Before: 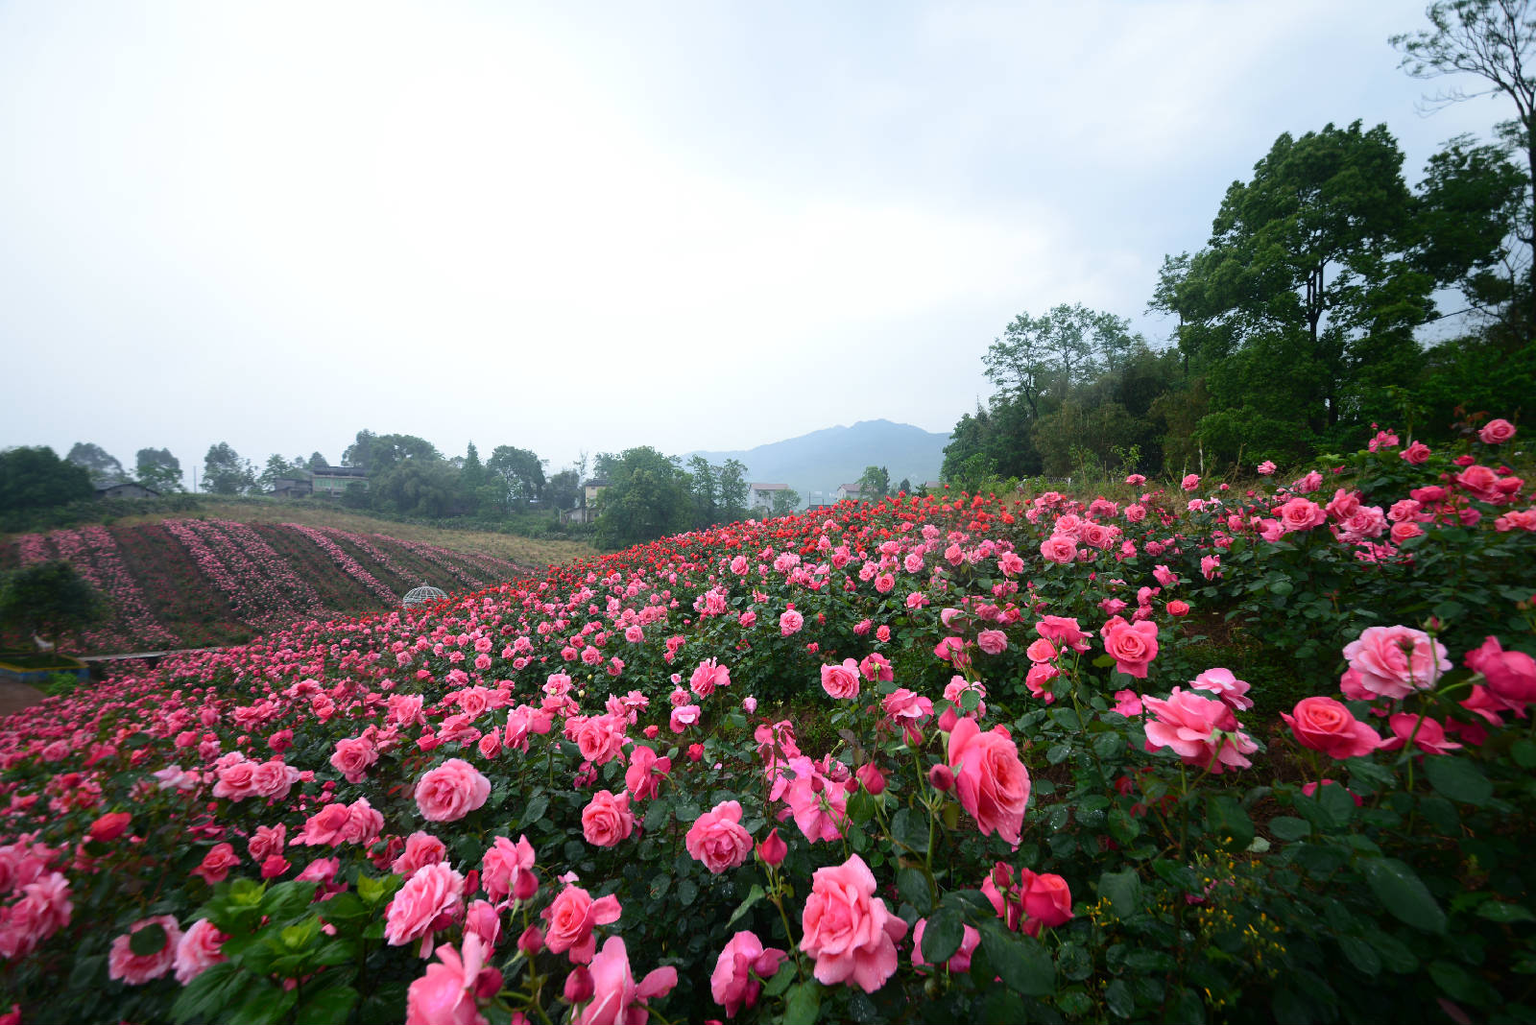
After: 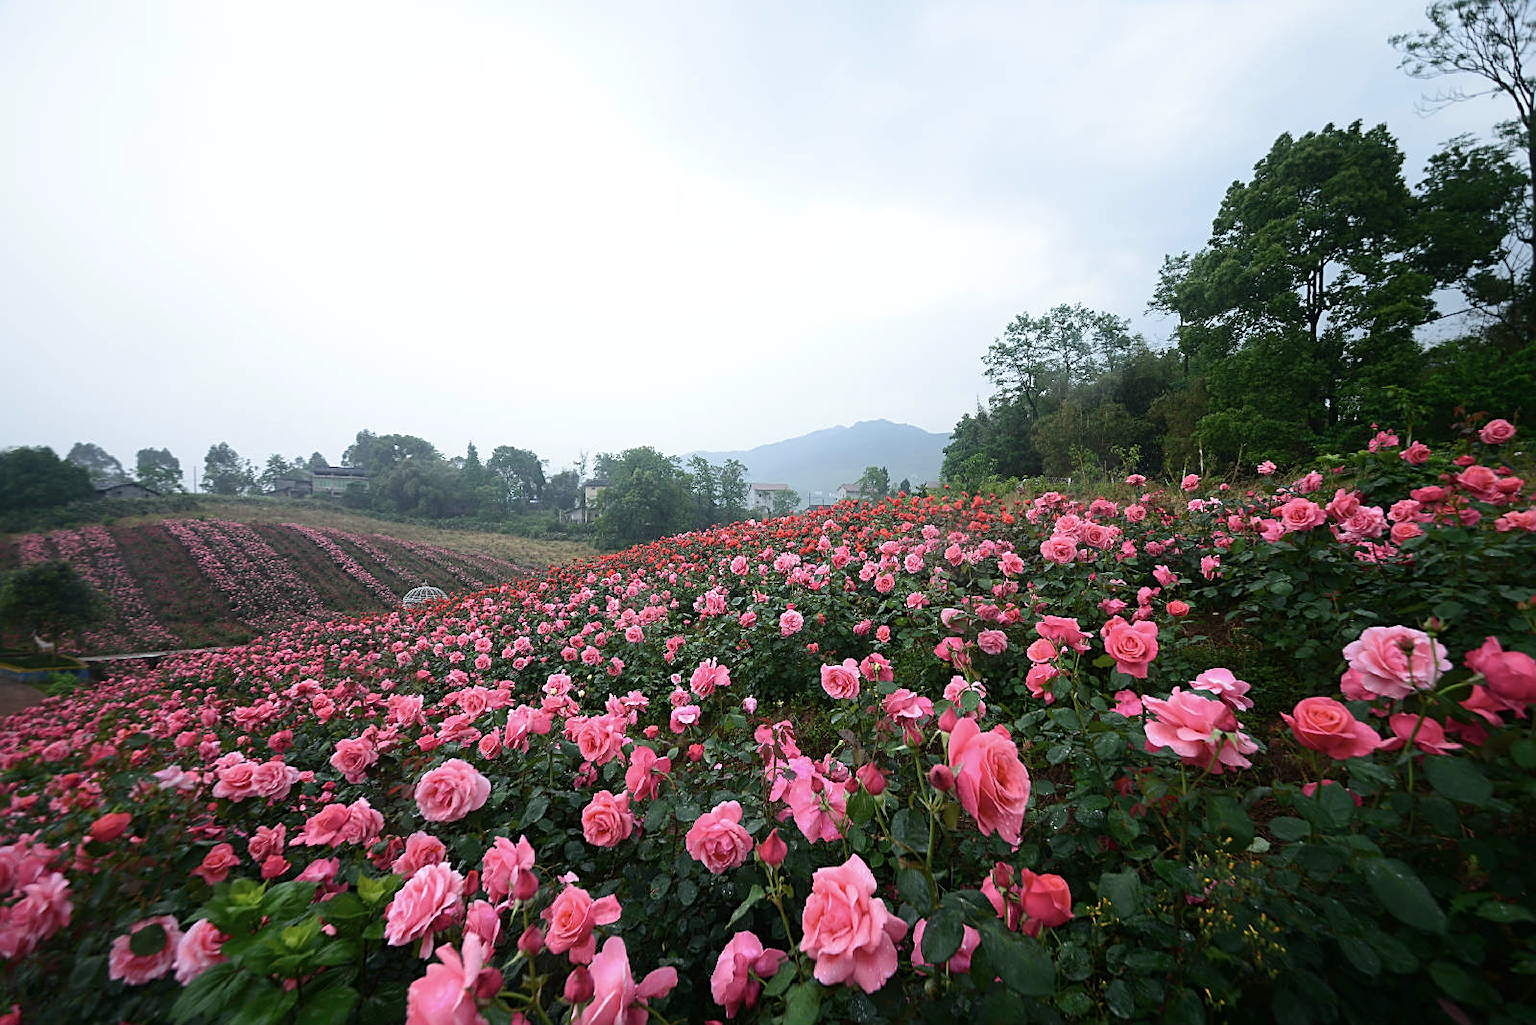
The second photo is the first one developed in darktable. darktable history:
color contrast: green-magenta contrast 0.84, blue-yellow contrast 0.86
sharpen: on, module defaults
